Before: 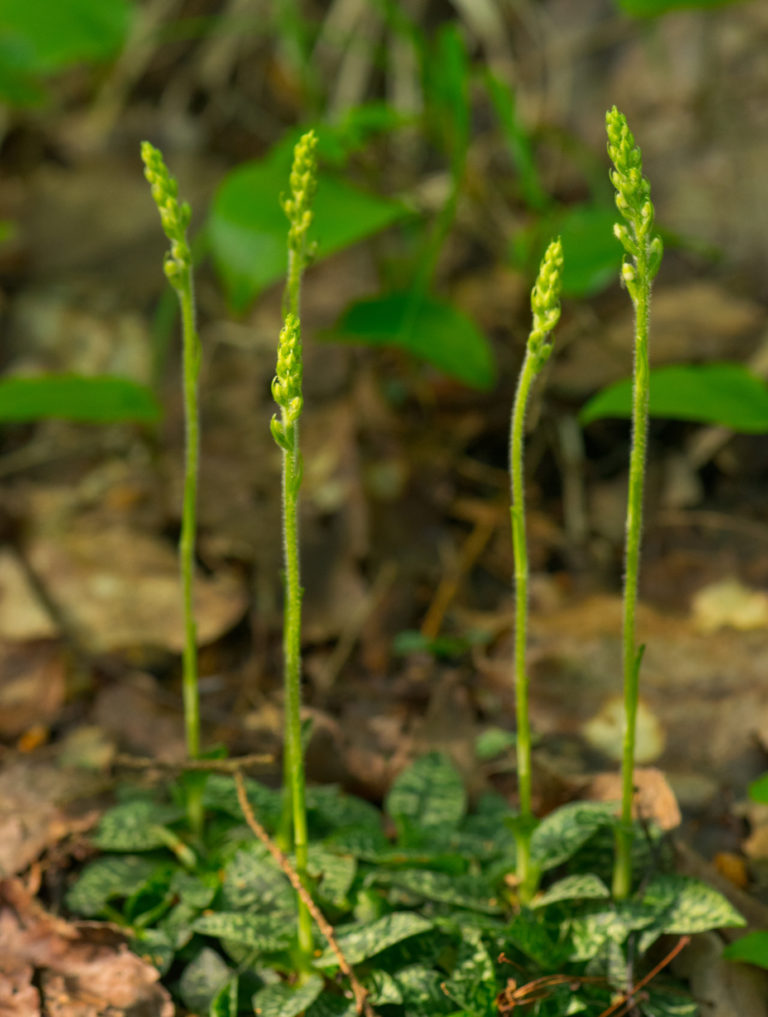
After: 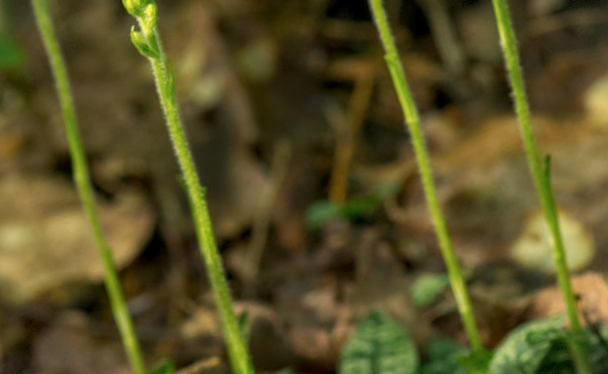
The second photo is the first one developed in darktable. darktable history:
local contrast: on, module defaults
crop and rotate: left 17.299%, top 35.115%, right 7.015%, bottom 1.024%
exposure: exposure 0.014 EV, compensate highlight preservation false
contrast brightness saturation: saturation -0.05
vignetting: fall-off start 100%, brightness -0.406, saturation -0.3, width/height ratio 1.324, dithering 8-bit output, unbound false
rotate and perspective: rotation -14.8°, crop left 0.1, crop right 0.903, crop top 0.25, crop bottom 0.748
